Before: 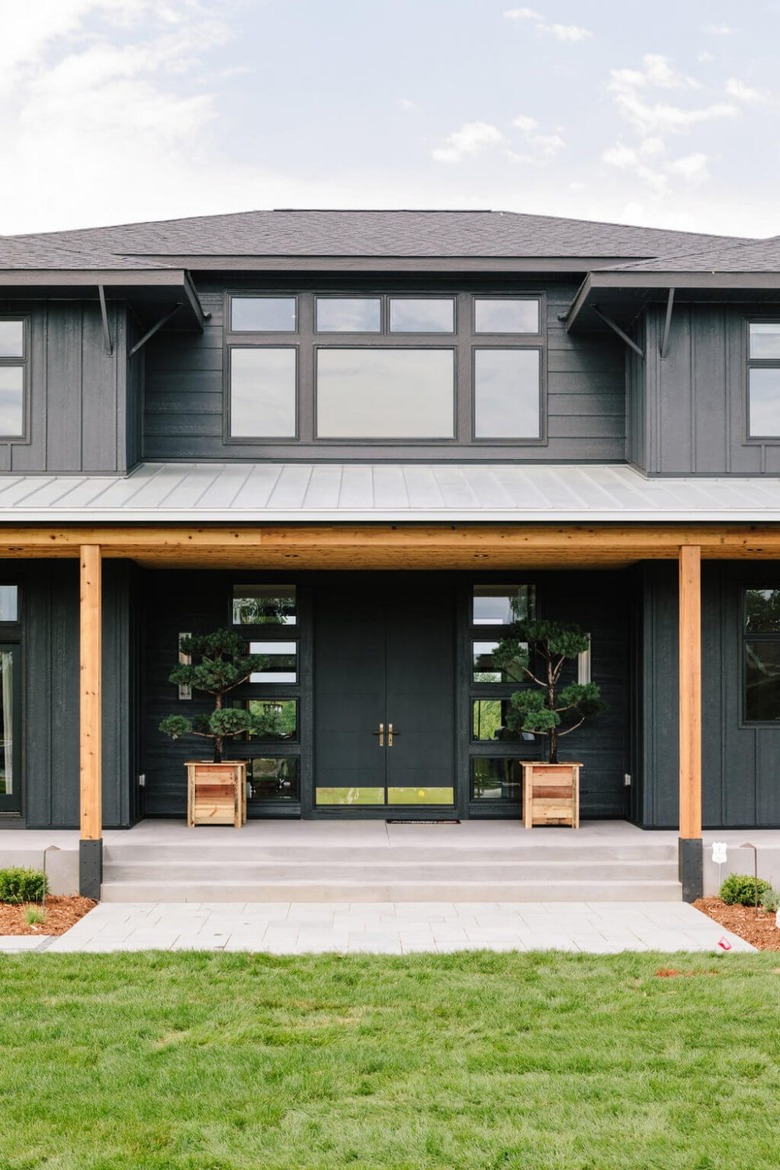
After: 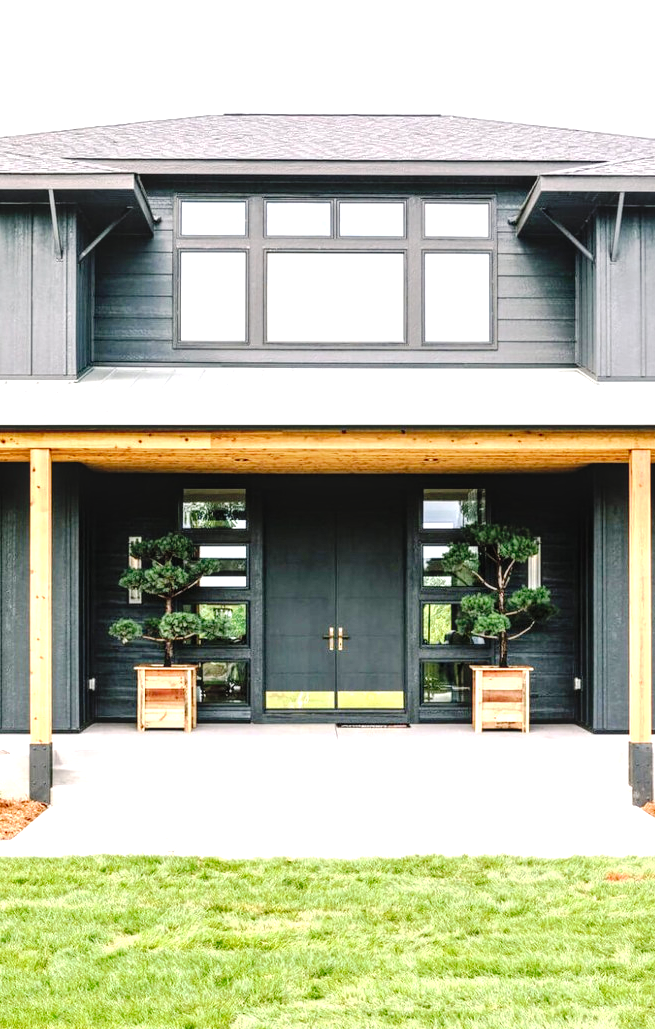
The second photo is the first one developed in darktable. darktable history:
exposure: black level correction 0, exposure 1.2 EV, compensate highlight preservation false
local contrast: detail 130%
crop: left 6.462%, top 8.253%, right 9.545%, bottom 3.79%
tone curve: curves: ch0 [(0.003, 0) (0.066, 0.017) (0.163, 0.09) (0.264, 0.238) (0.395, 0.421) (0.517, 0.56) (0.688, 0.743) (0.791, 0.814) (1, 1)]; ch1 [(0, 0) (0.164, 0.115) (0.337, 0.332) (0.39, 0.398) (0.464, 0.461) (0.501, 0.5) (0.507, 0.503) (0.534, 0.537) (0.577, 0.59) (0.652, 0.681) (0.733, 0.749) (0.811, 0.796) (1, 1)]; ch2 [(0, 0) (0.337, 0.382) (0.464, 0.476) (0.501, 0.502) (0.527, 0.54) (0.551, 0.565) (0.6, 0.59) (0.687, 0.675) (1, 1)], preserve colors none
